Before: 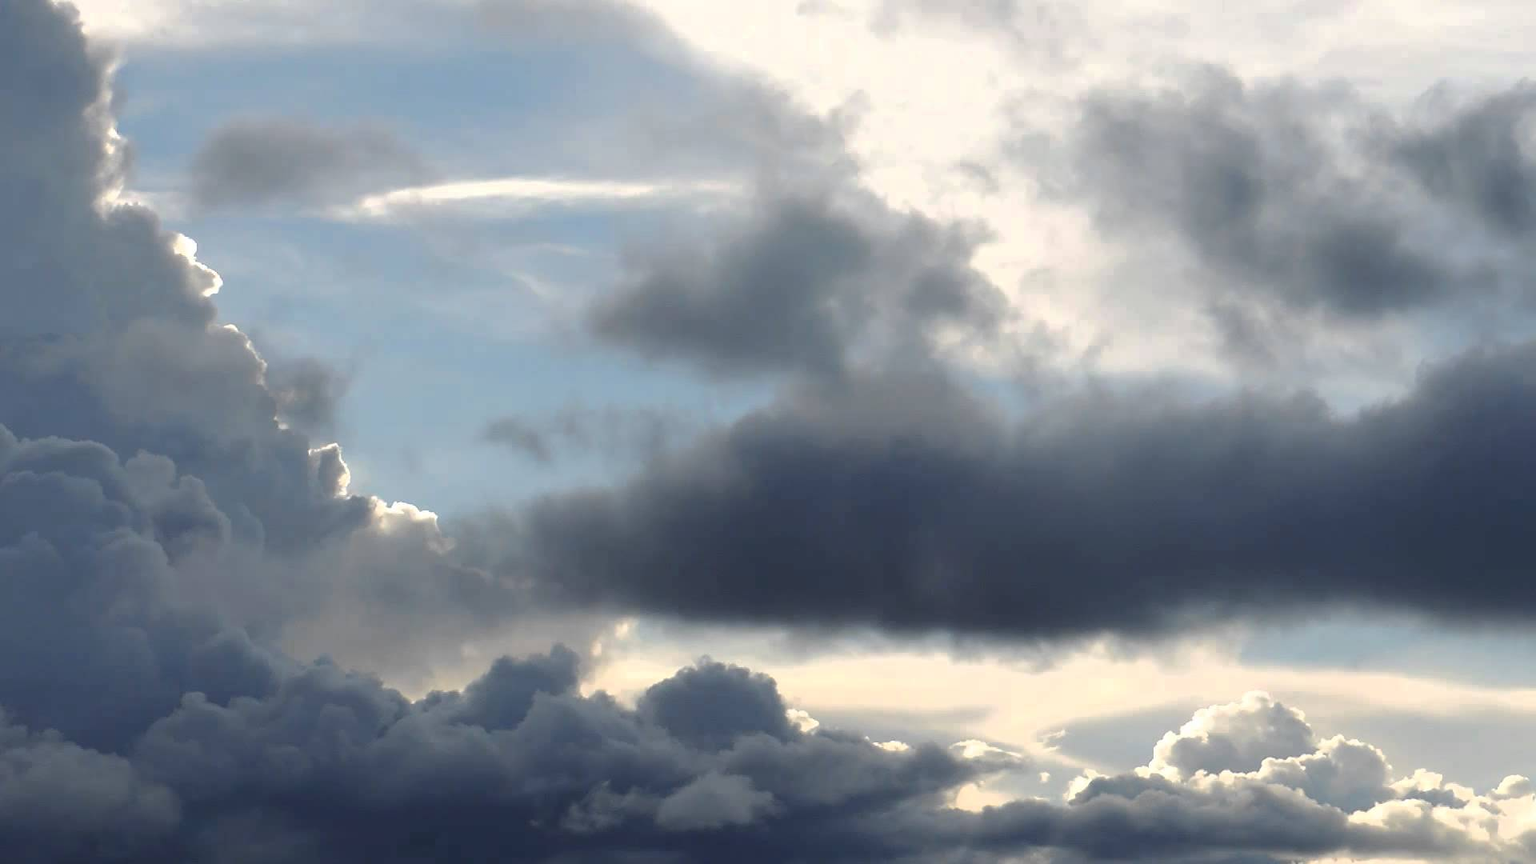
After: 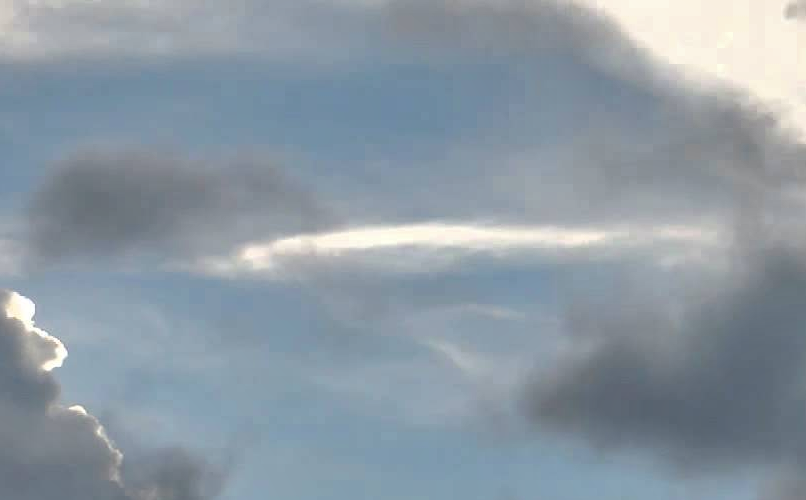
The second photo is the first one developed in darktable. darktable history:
shadows and highlights: shadows 73.41, highlights -60.89, soften with gaussian
crop and rotate: left 11.035%, top 0.076%, right 46.948%, bottom 53.624%
